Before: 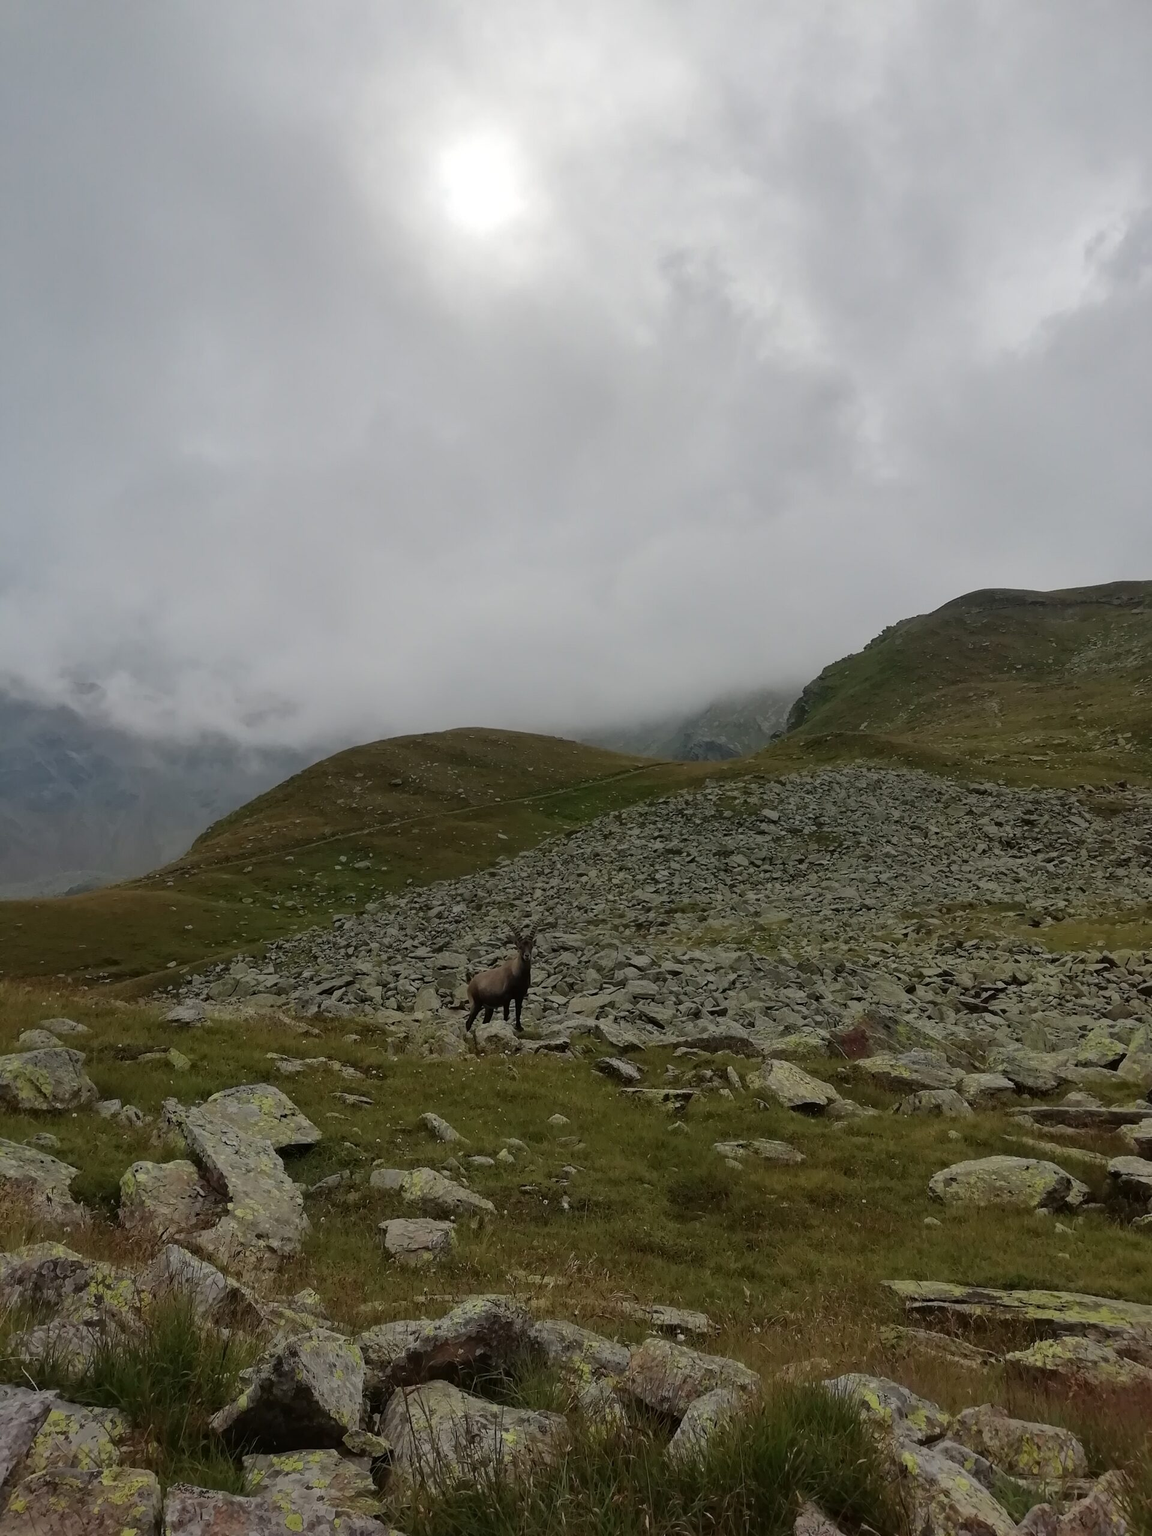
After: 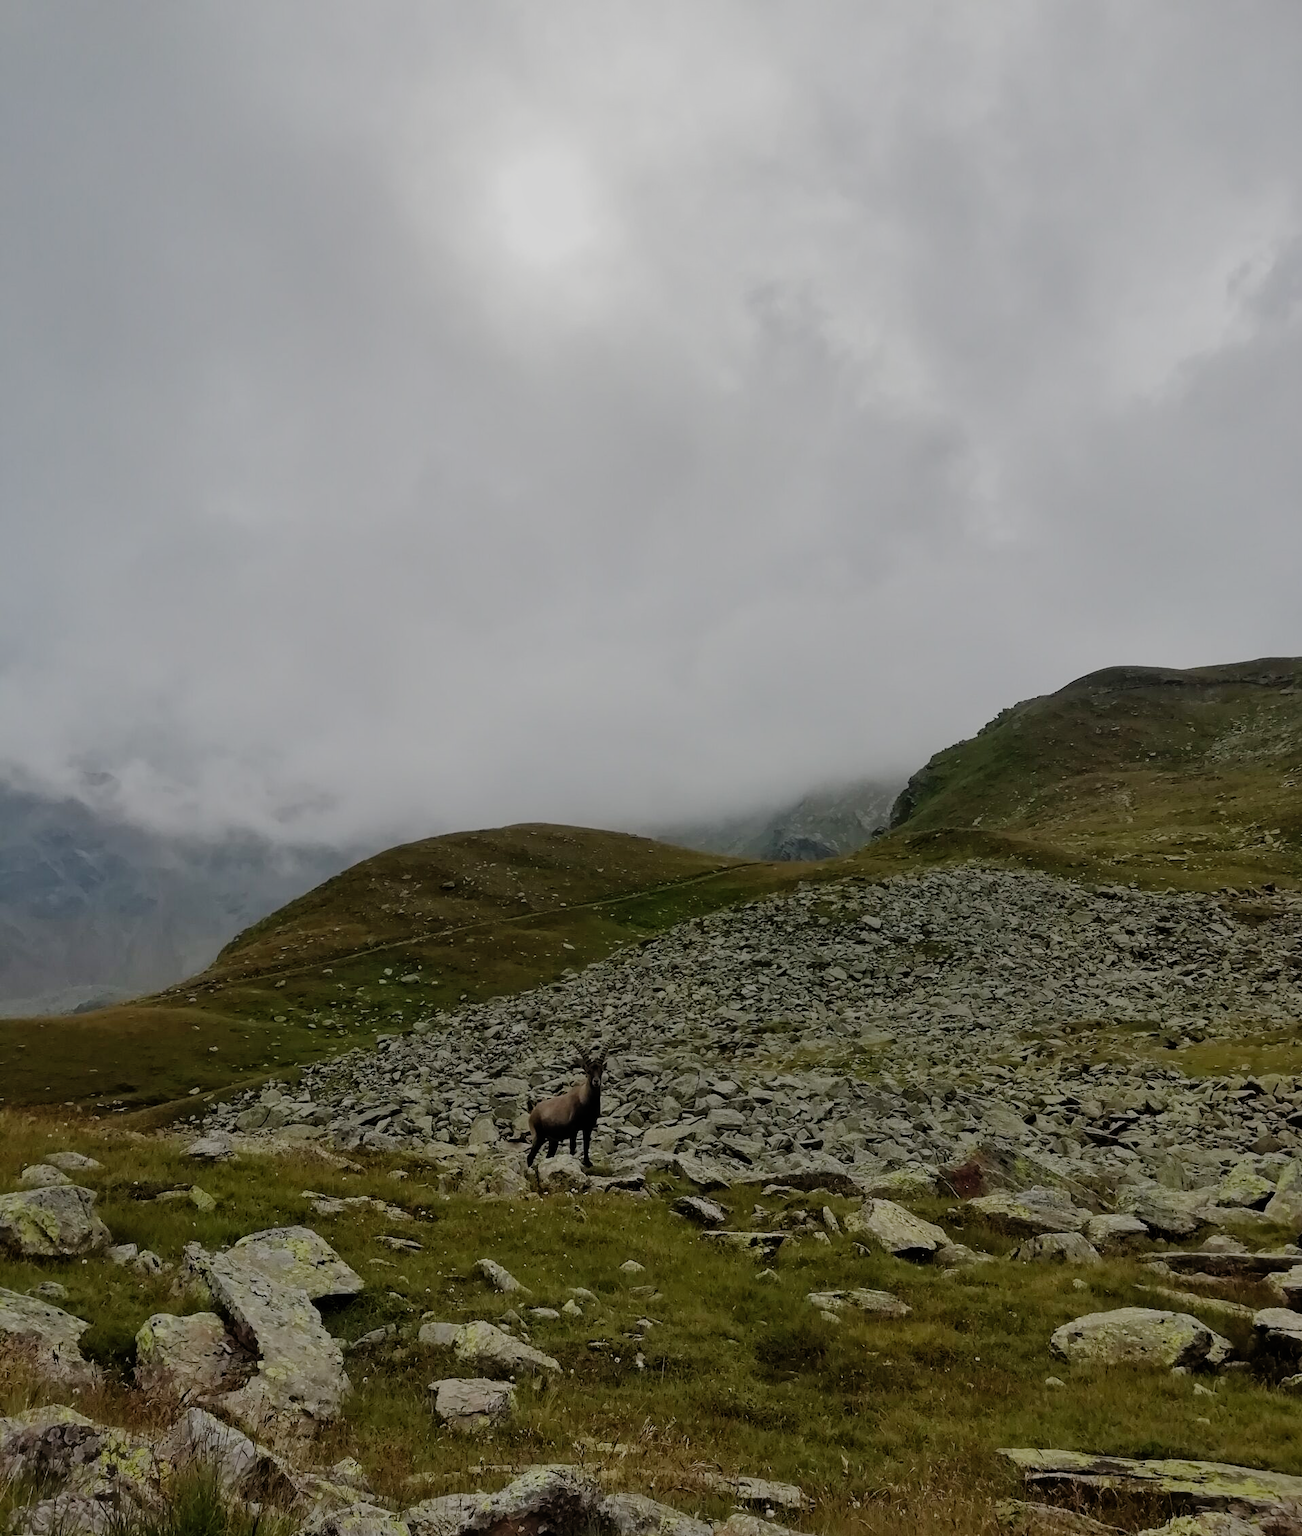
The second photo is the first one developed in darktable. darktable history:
filmic rgb: black relative exposure -7.65 EV, white relative exposure 4.56 EV, threshold 2.97 EV, hardness 3.61, contrast 1.052, preserve chrominance no, color science v4 (2020), type of noise poissonian, enable highlight reconstruction true
crop and rotate: top 0%, bottom 11.581%
shadows and highlights: shadows 36.6, highlights -27.28, highlights color adjustment 46.89%, soften with gaussian
